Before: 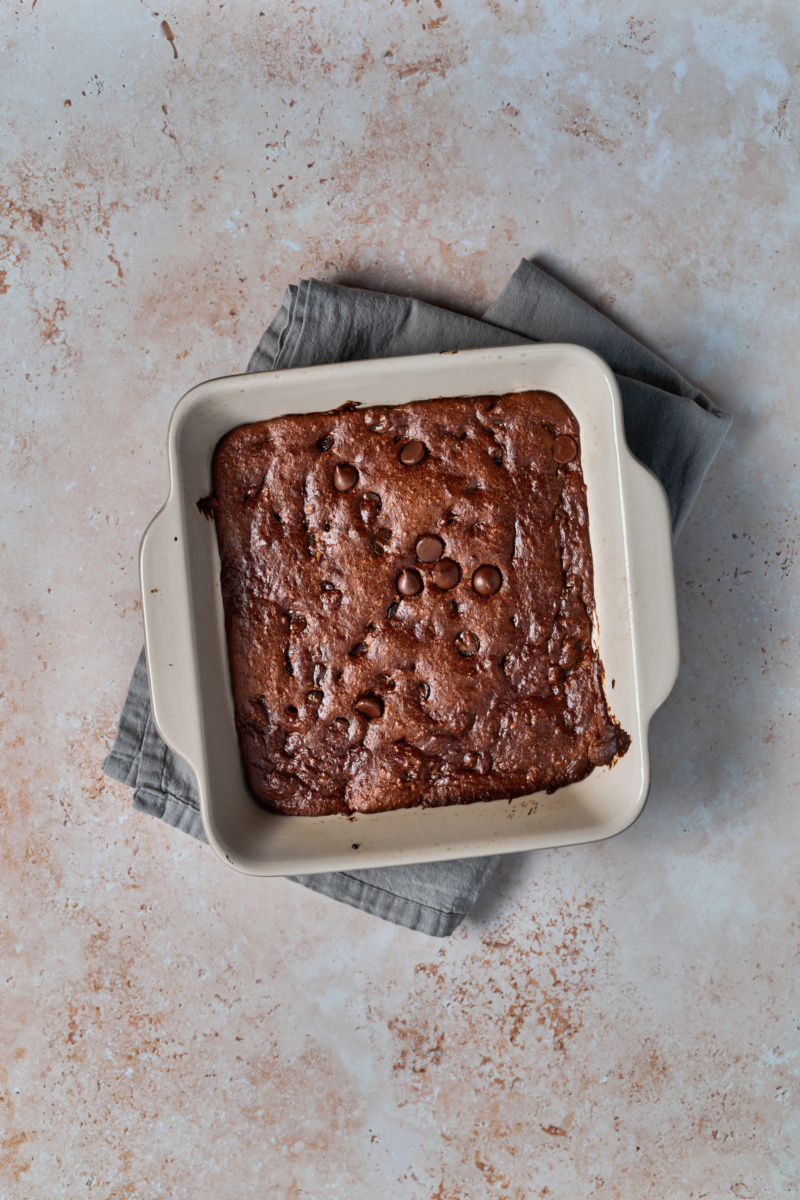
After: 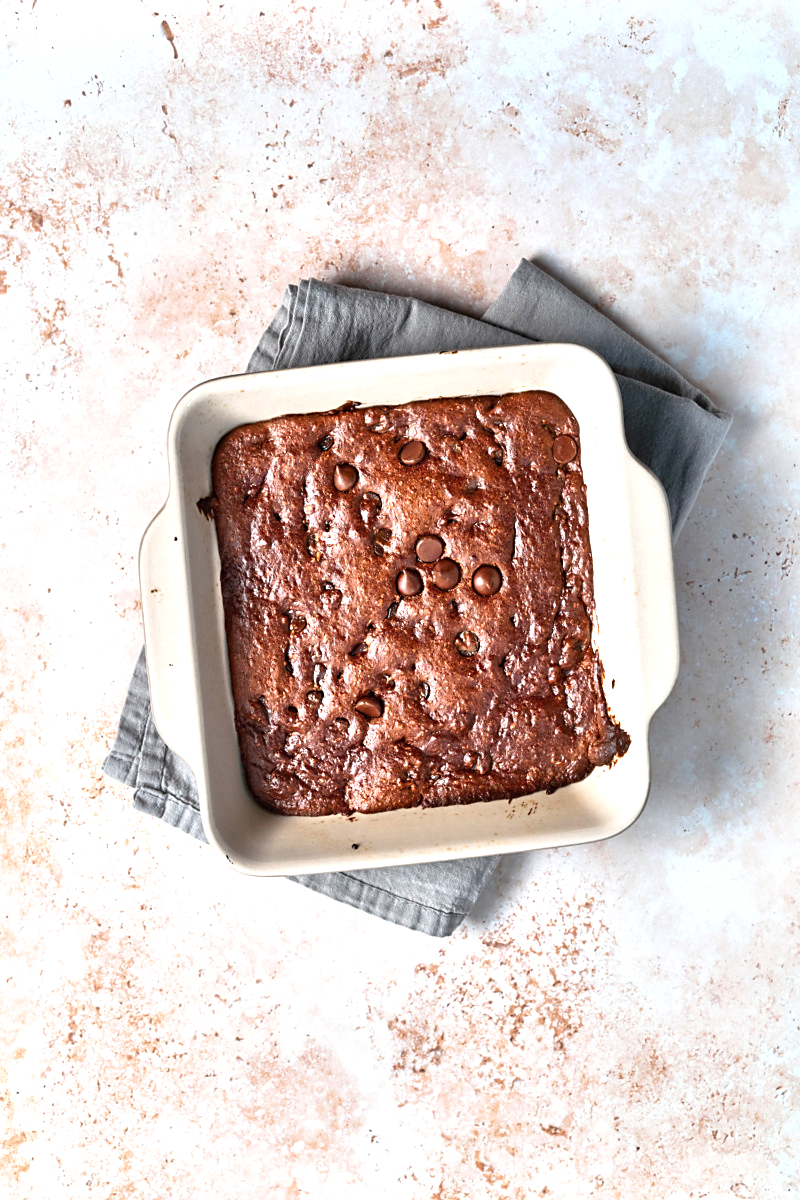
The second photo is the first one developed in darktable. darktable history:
sharpen: radius 1.892, amount 0.411, threshold 1.607
exposure: black level correction 0, exposure 1.199 EV, compensate highlight preservation false
